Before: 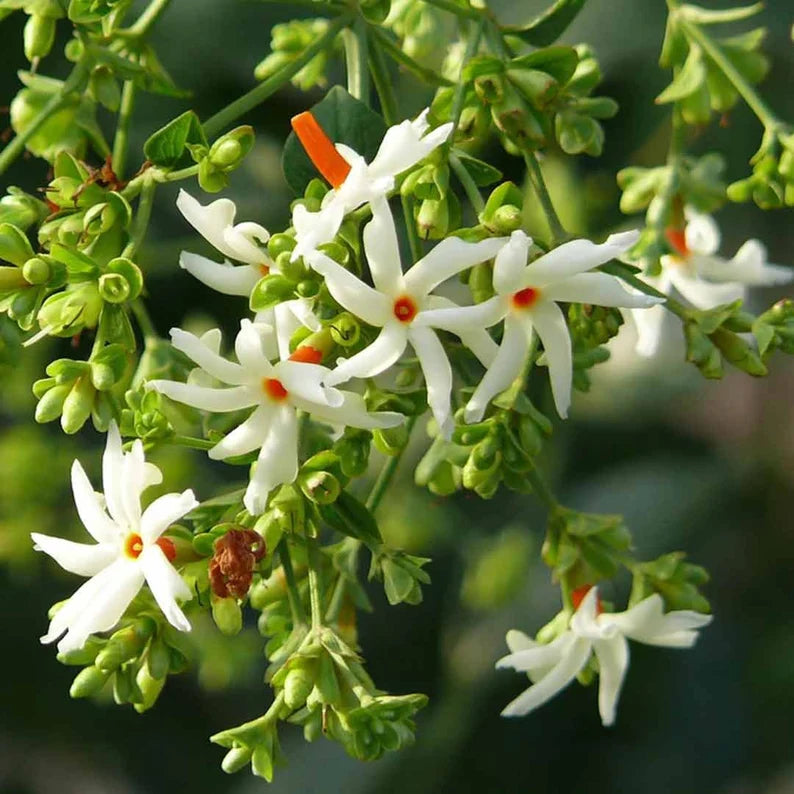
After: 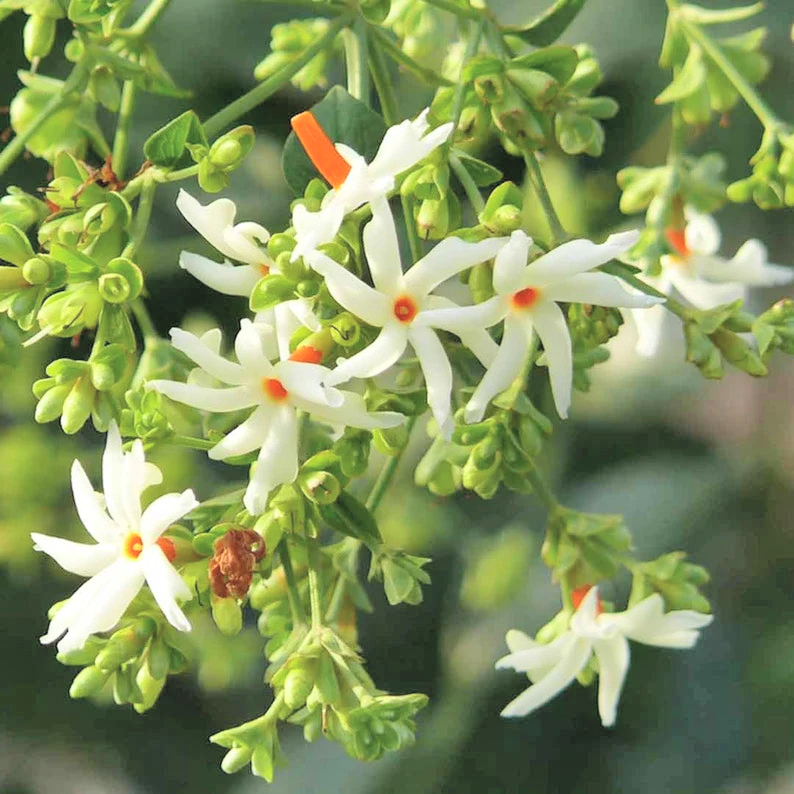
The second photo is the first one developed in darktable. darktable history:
shadows and highlights: highlights color adjustment 0%, low approximation 0.01, soften with gaussian
global tonemap: drago (0.7, 100)
